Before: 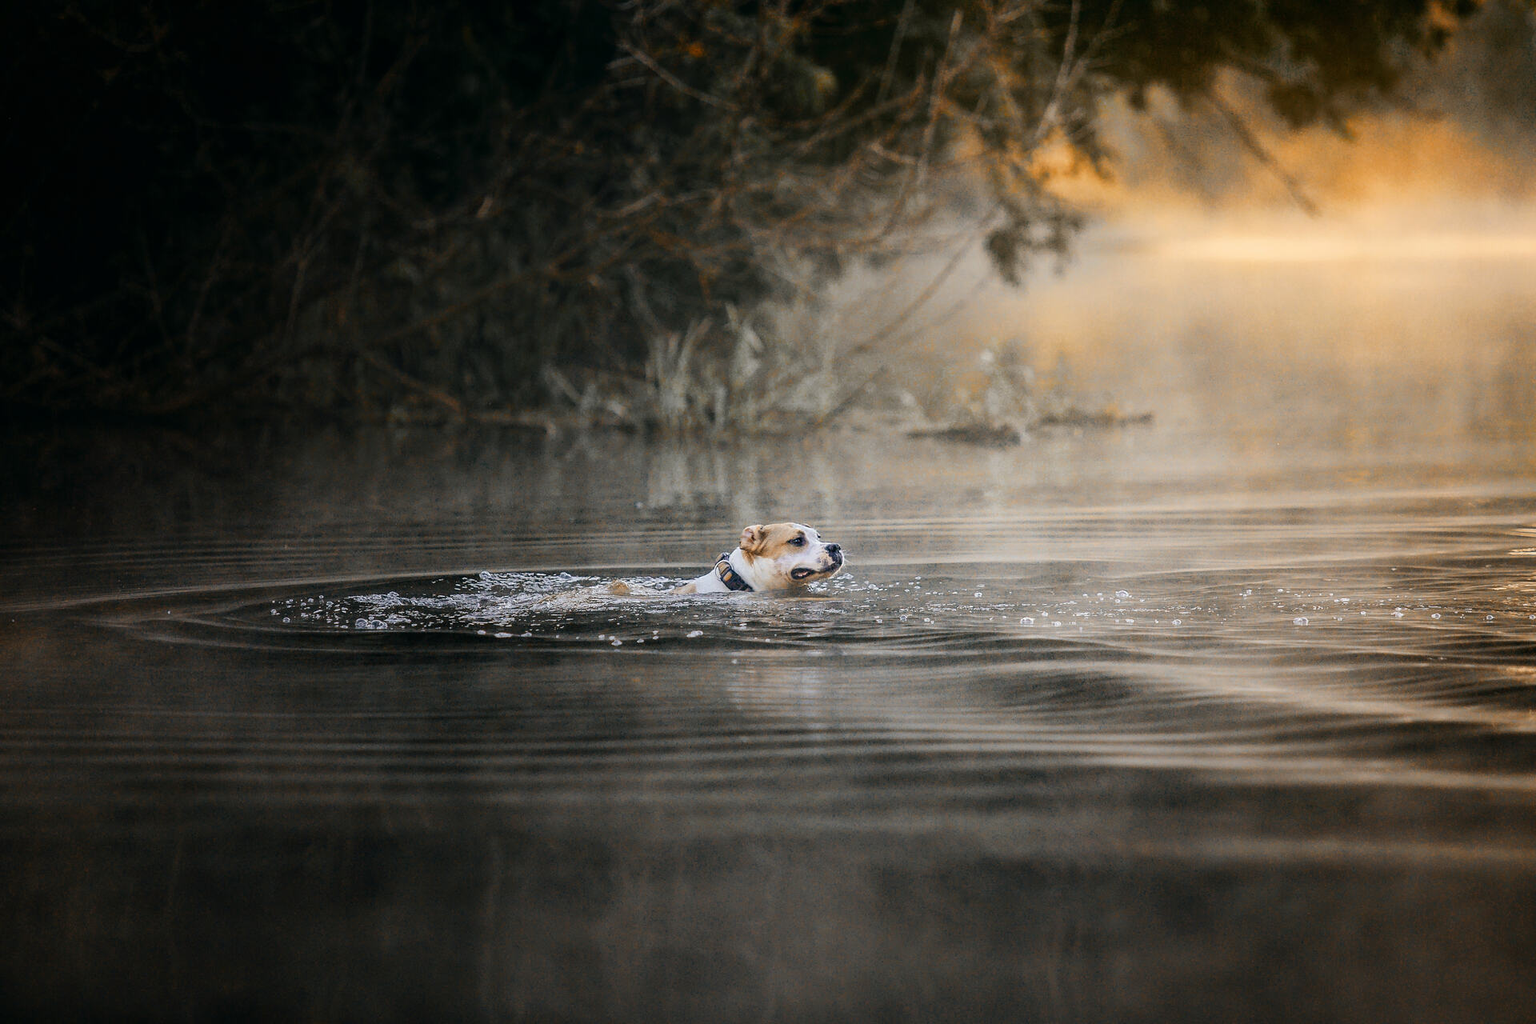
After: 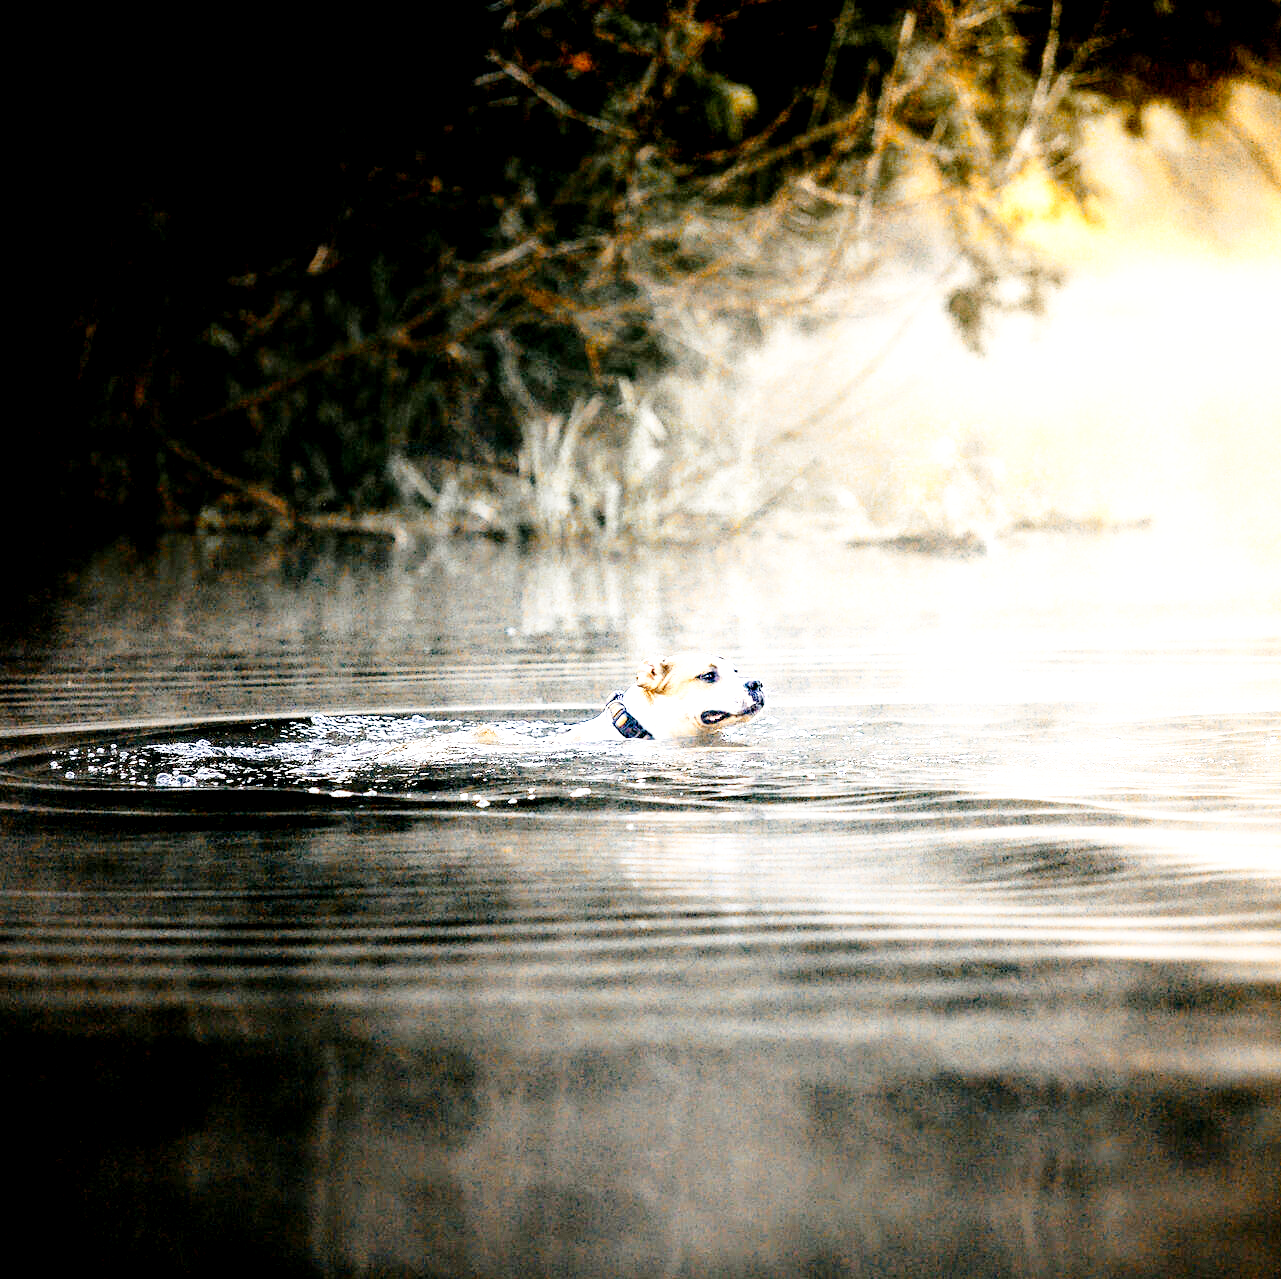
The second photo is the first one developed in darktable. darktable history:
crop and rotate: left 15.036%, right 18.197%
base curve: curves: ch0 [(0, 0) (0.008, 0.007) (0.022, 0.029) (0.048, 0.089) (0.092, 0.197) (0.191, 0.399) (0.275, 0.534) (0.357, 0.65) (0.477, 0.78) (0.542, 0.833) (0.799, 0.973) (1, 1)], preserve colors none
tone equalizer: -8 EV -0.393 EV, -7 EV -0.374 EV, -6 EV -0.331 EV, -5 EV -0.231 EV, -3 EV 0.205 EV, -2 EV 0.323 EV, -1 EV 0.375 EV, +0 EV 0.4 EV, mask exposure compensation -0.488 EV
exposure: black level correction 0.011, exposure 1.075 EV, compensate highlight preservation false
contrast equalizer: octaves 7, y [[0.51, 0.537, 0.559, 0.574, 0.599, 0.618], [0.5 ×6], [0.5 ×6], [0 ×6], [0 ×6]], mix 0.296
